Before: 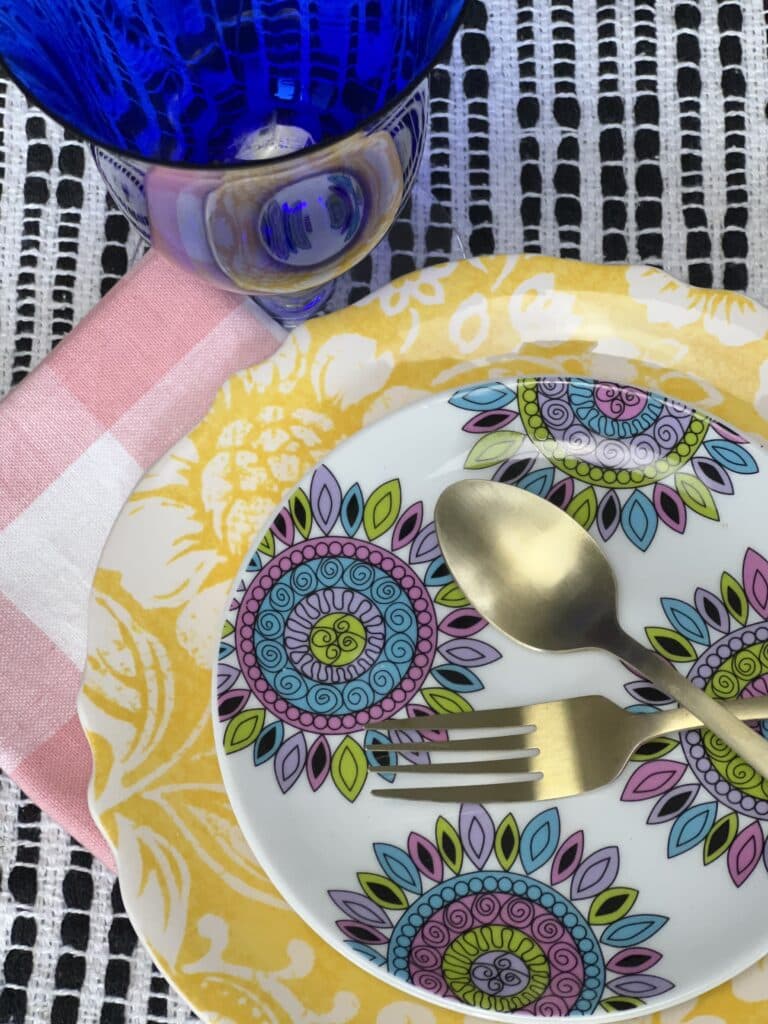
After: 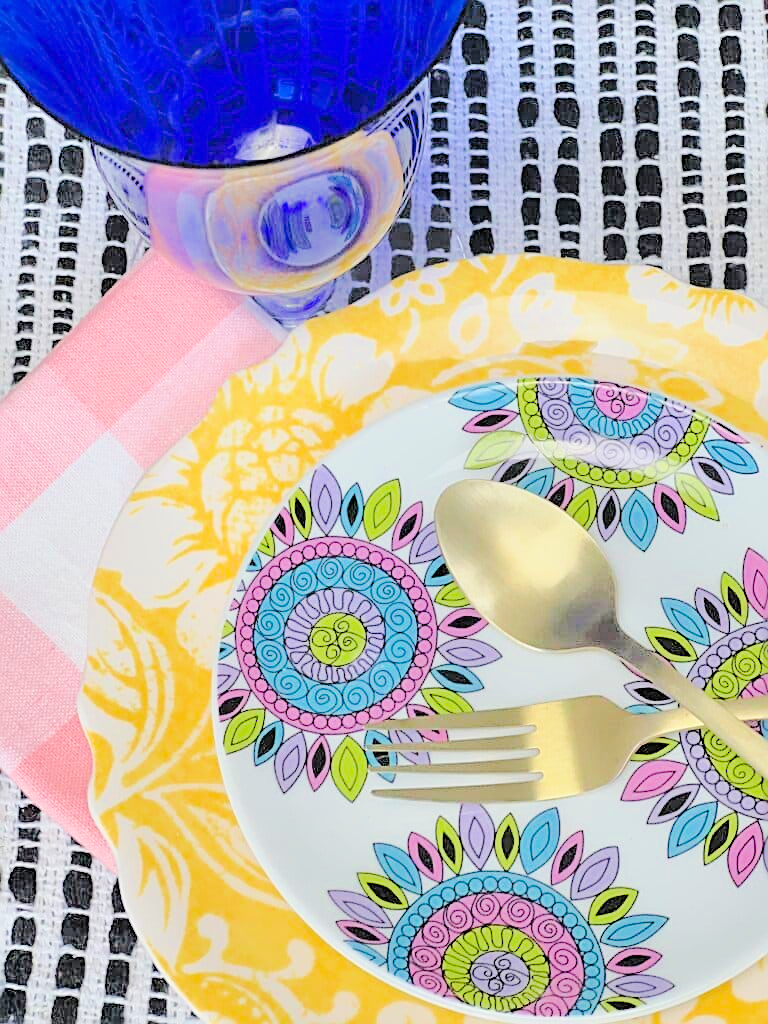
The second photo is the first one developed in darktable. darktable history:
exposure: black level correction 0, exposure 1.38 EV, compensate highlight preservation false
sharpen: amount 0.888
tone equalizer: -7 EV 0.162 EV, -6 EV 0.623 EV, -5 EV 1.14 EV, -4 EV 1.33 EV, -3 EV 1.18 EV, -2 EV 0.6 EV, -1 EV 0.162 EV, edges refinement/feathering 500, mask exposure compensation -1.57 EV, preserve details no
filmic rgb: black relative exposure -6.96 EV, white relative exposure 5.62 EV, threshold 3.05 EV, hardness 2.86, color science v6 (2022), enable highlight reconstruction true
